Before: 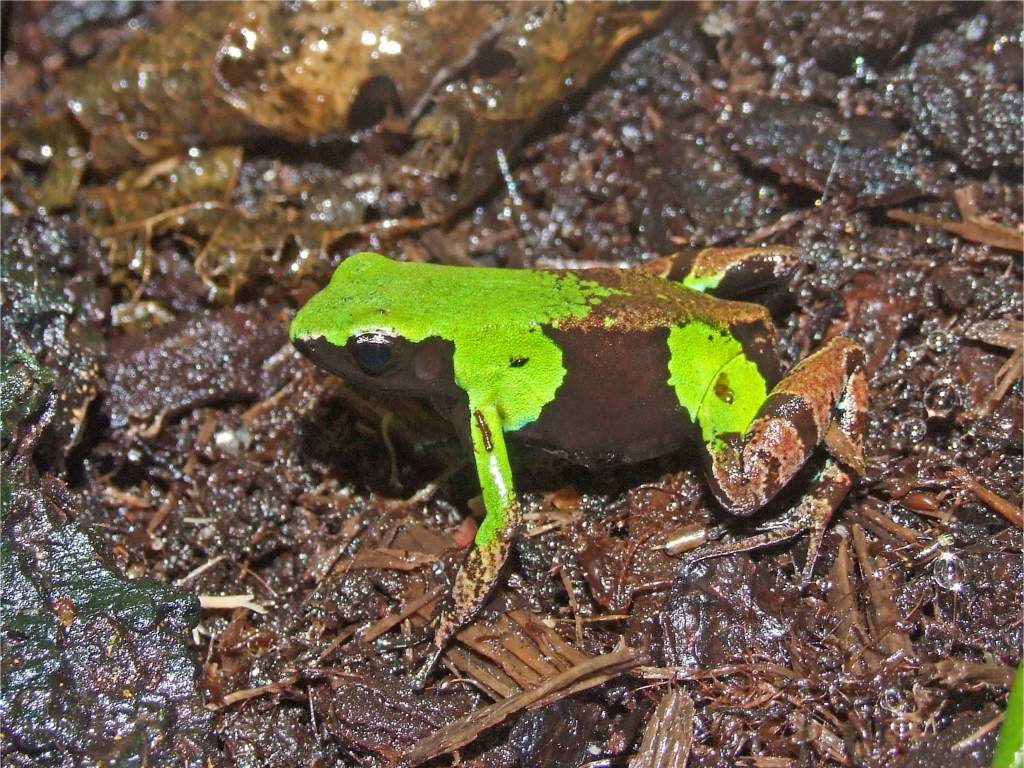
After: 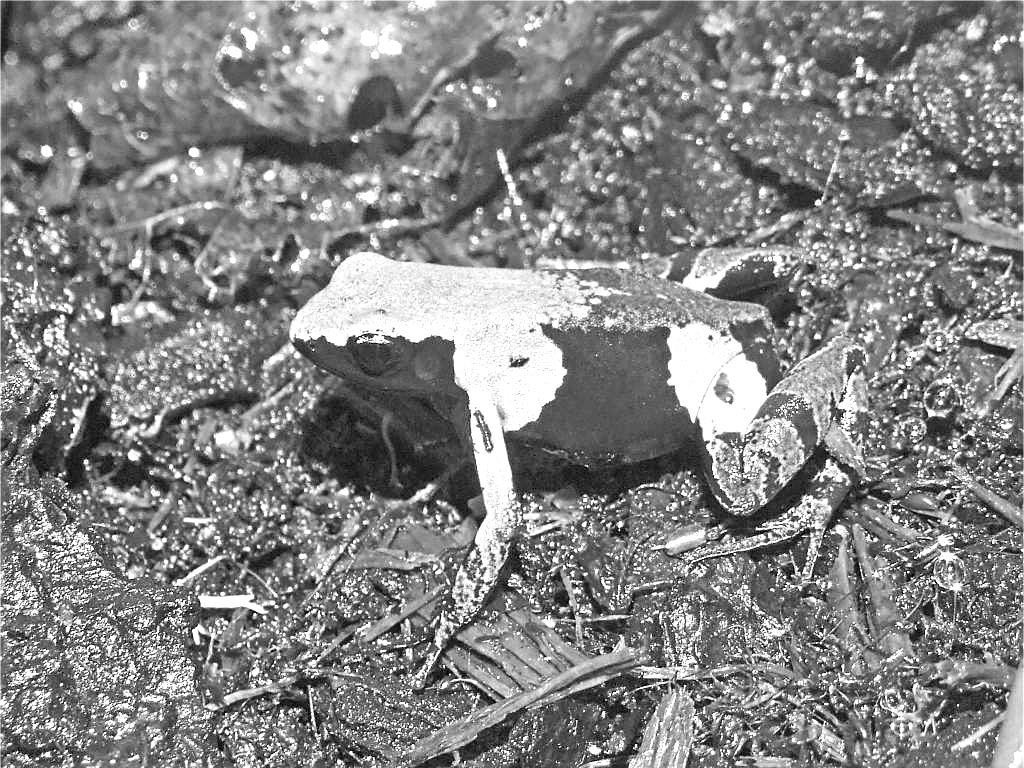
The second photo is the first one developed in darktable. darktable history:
color balance: mode lift, gamma, gain (sRGB), lift [0.997, 0.979, 1.021, 1.011], gamma [1, 1.084, 0.916, 0.998], gain [1, 0.87, 1.13, 1.101], contrast 4.55%, contrast fulcrum 38.24%, output saturation 104.09%
exposure: black level correction 0, exposure 0.7 EV, compensate exposure bias true, compensate highlight preservation false
white balance: red 1.009, blue 0.985
monochrome: size 3.1
contrast brightness saturation: contrast 0.07, brightness 0.08, saturation 0.18
sharpen: on, module defaults
